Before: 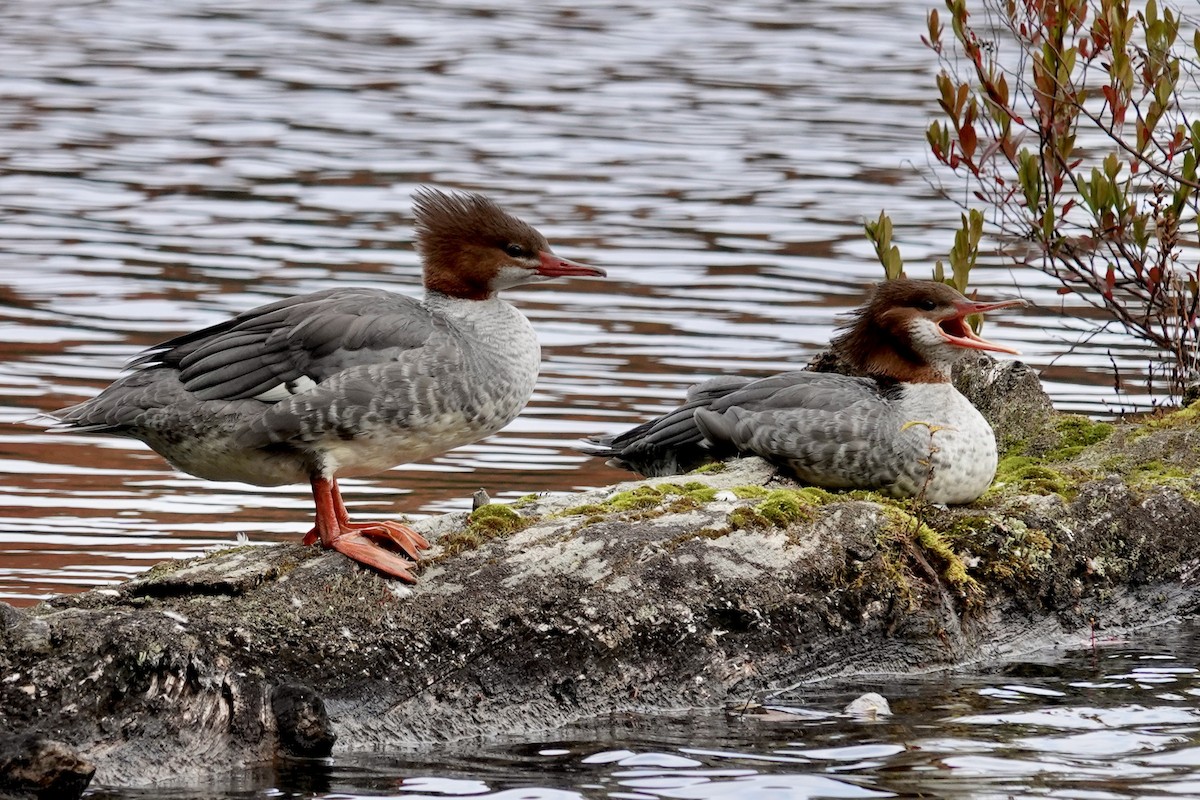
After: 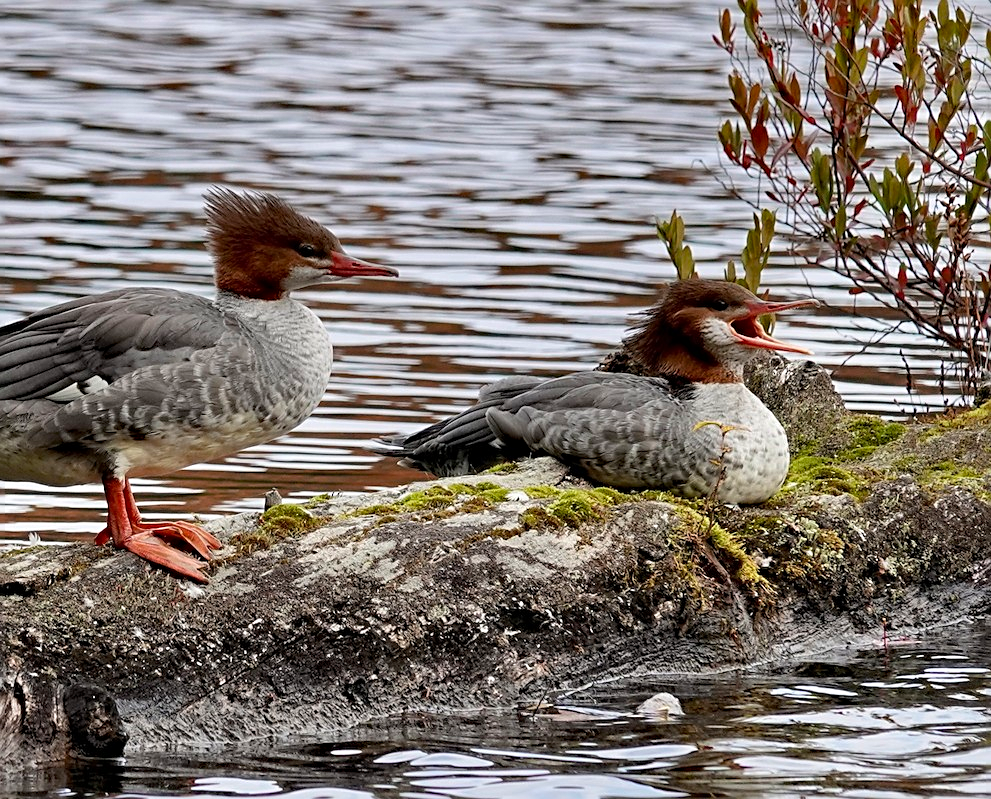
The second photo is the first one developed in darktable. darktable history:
sharpen: on, module defaults
crop: left 17.413%, bottom 0.018%
haze removal: compatibility mode true, adaptive false
